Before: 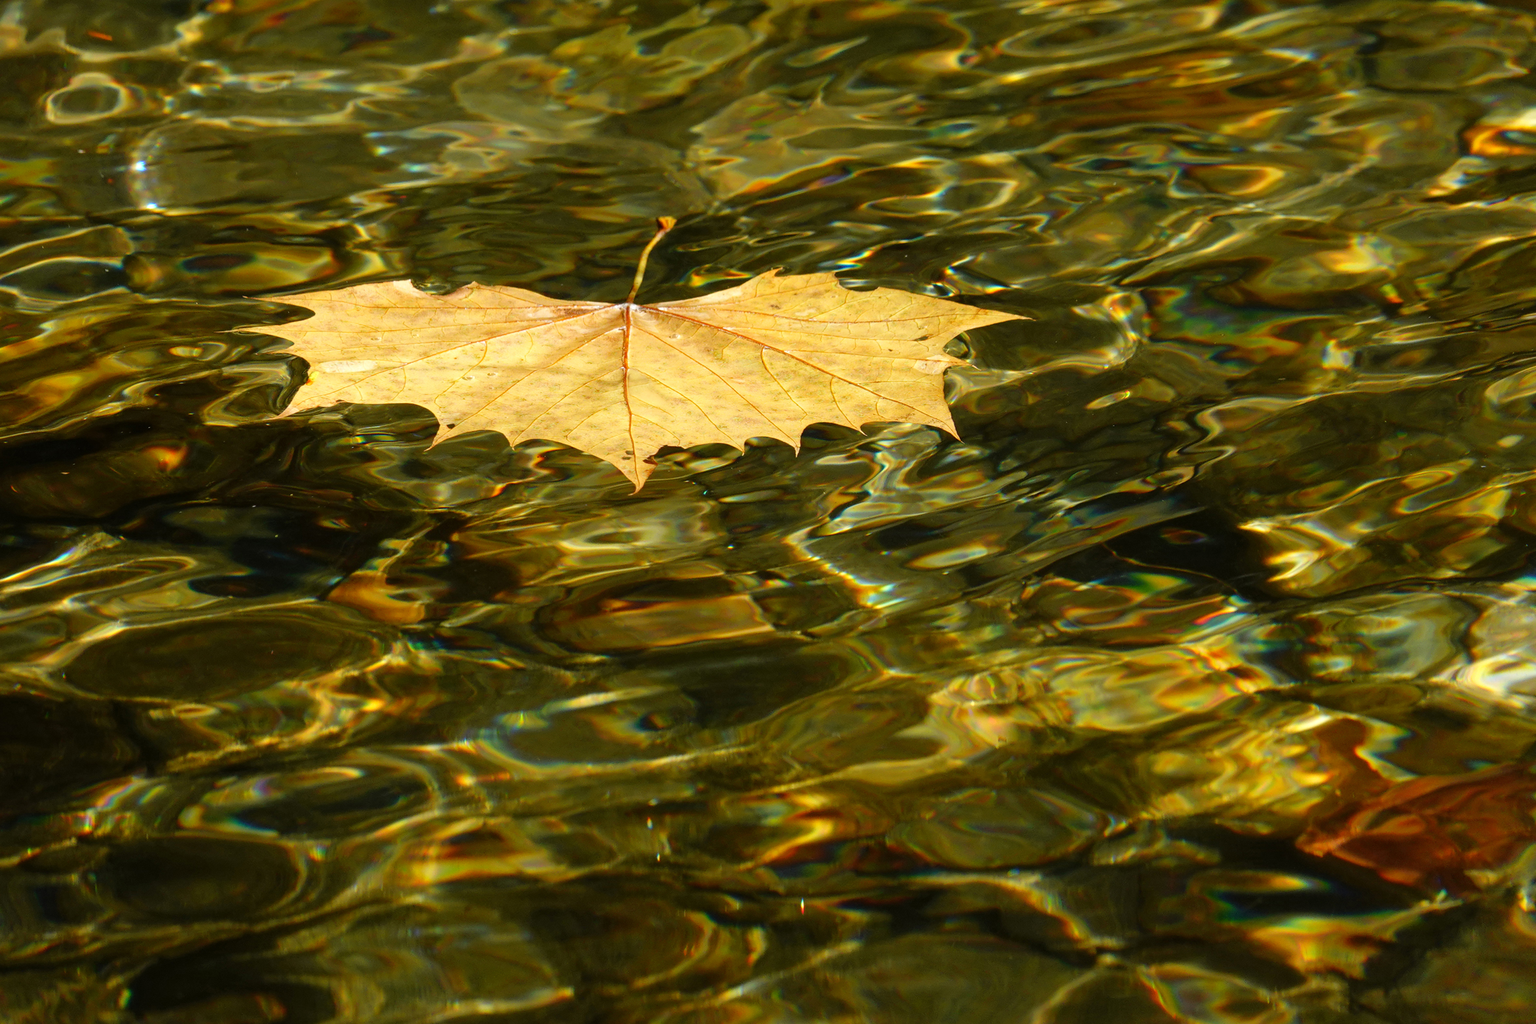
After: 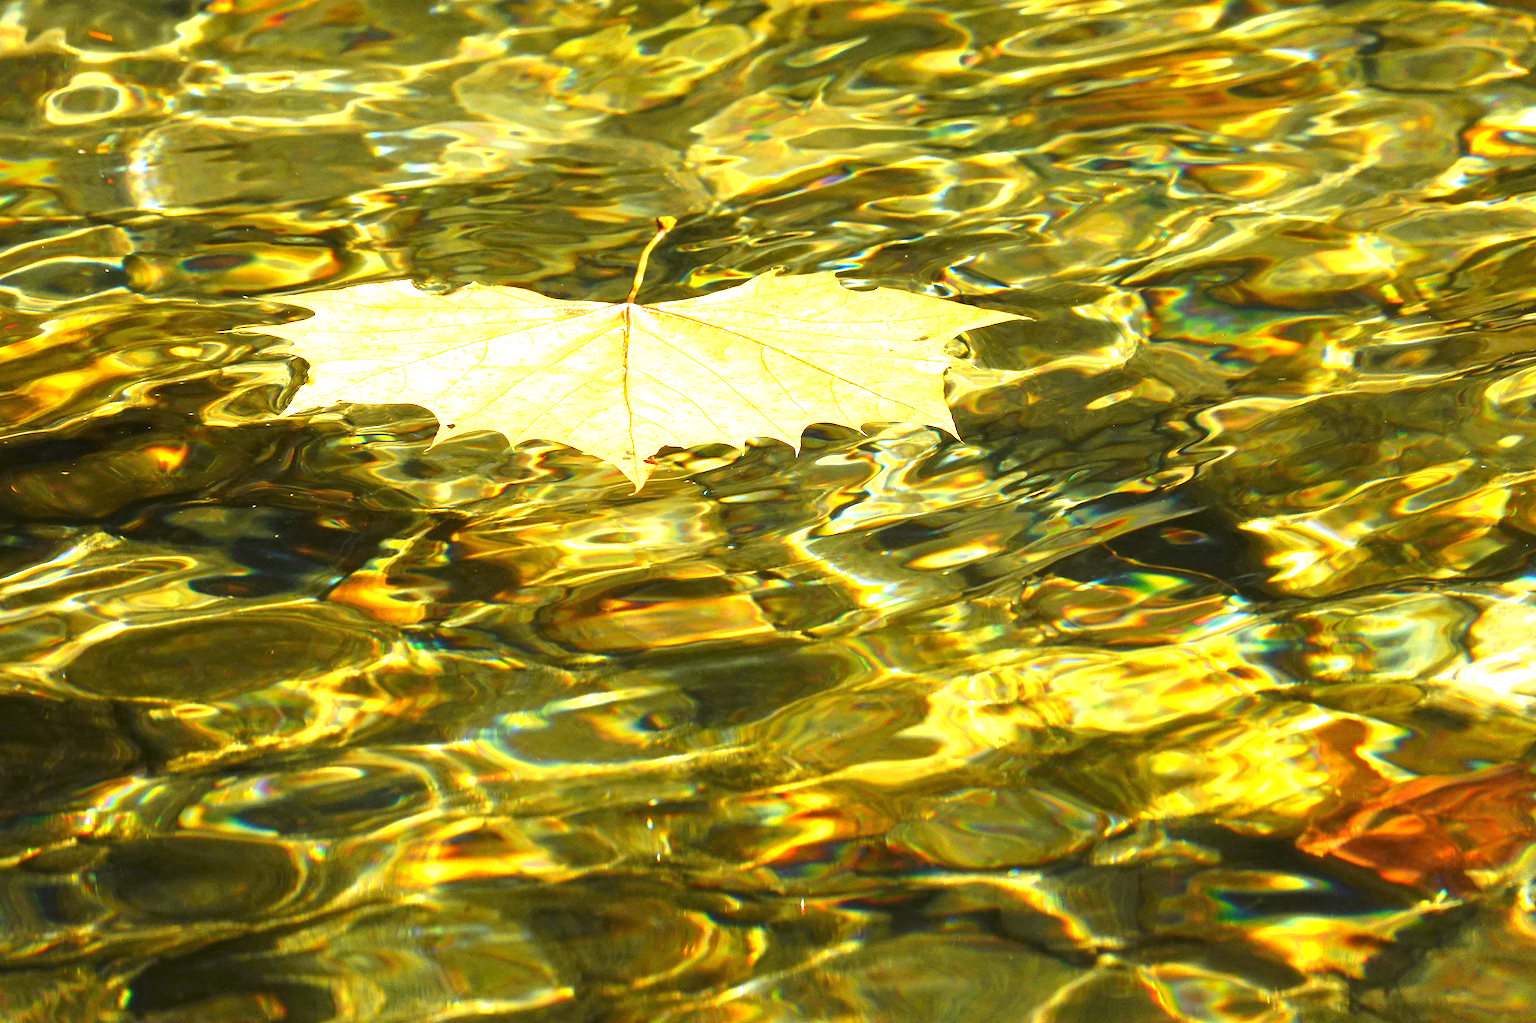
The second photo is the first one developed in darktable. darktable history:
exposure: exposure 2.003 EV, compensate highlight preservation false
white balance: red 0.982, blue 1.018
